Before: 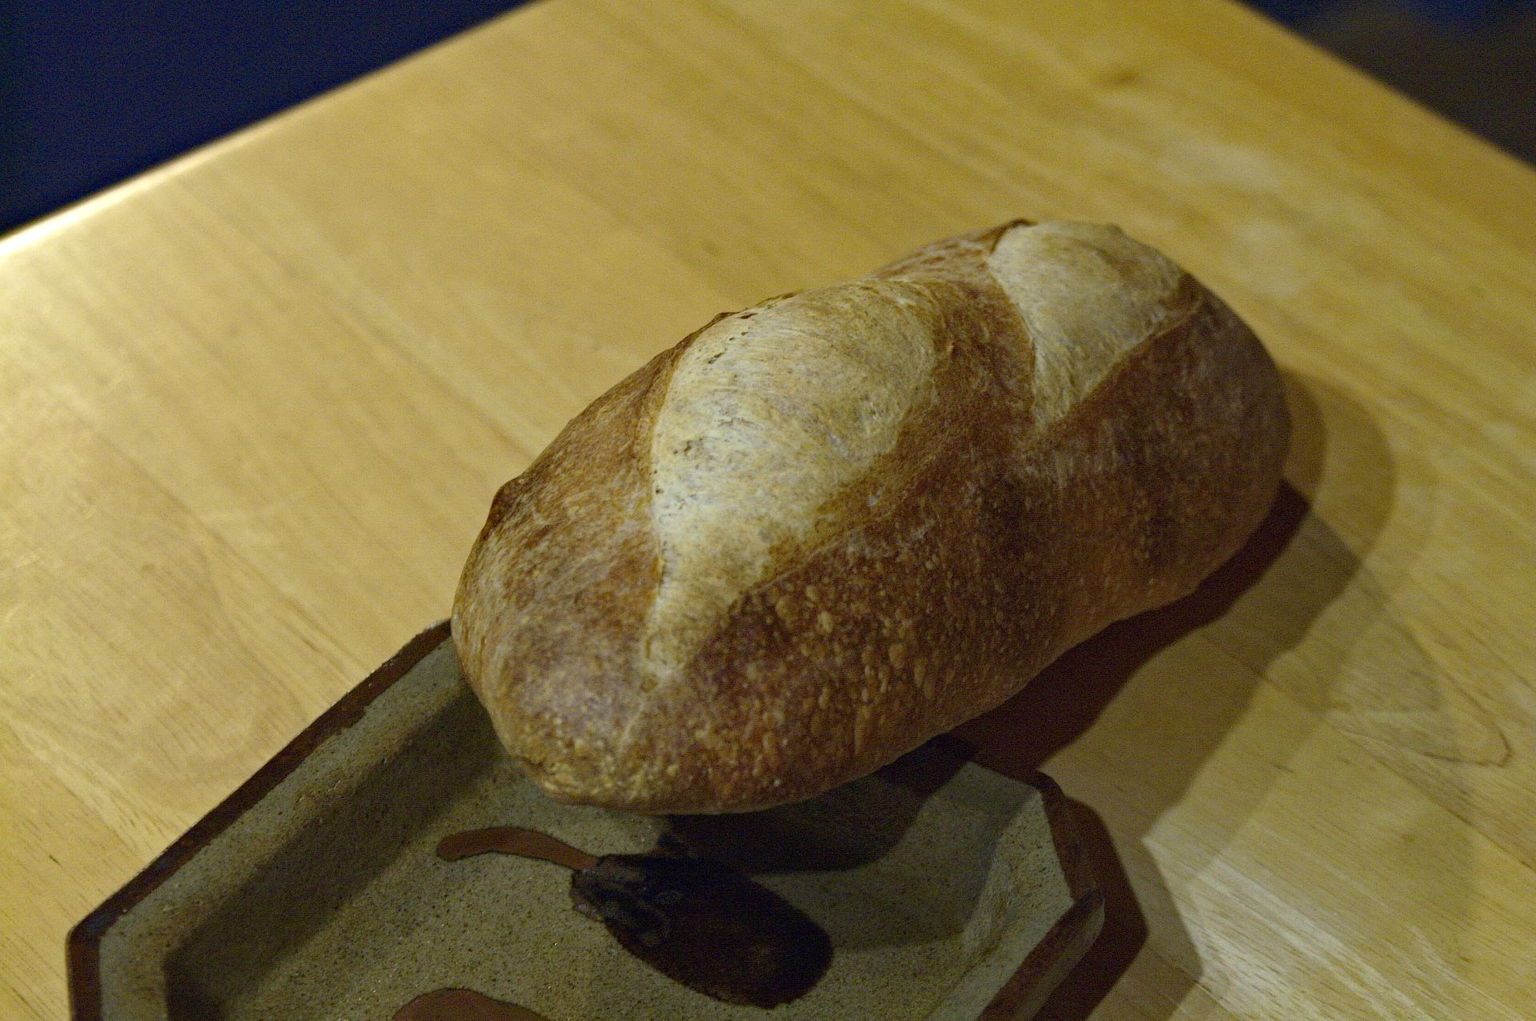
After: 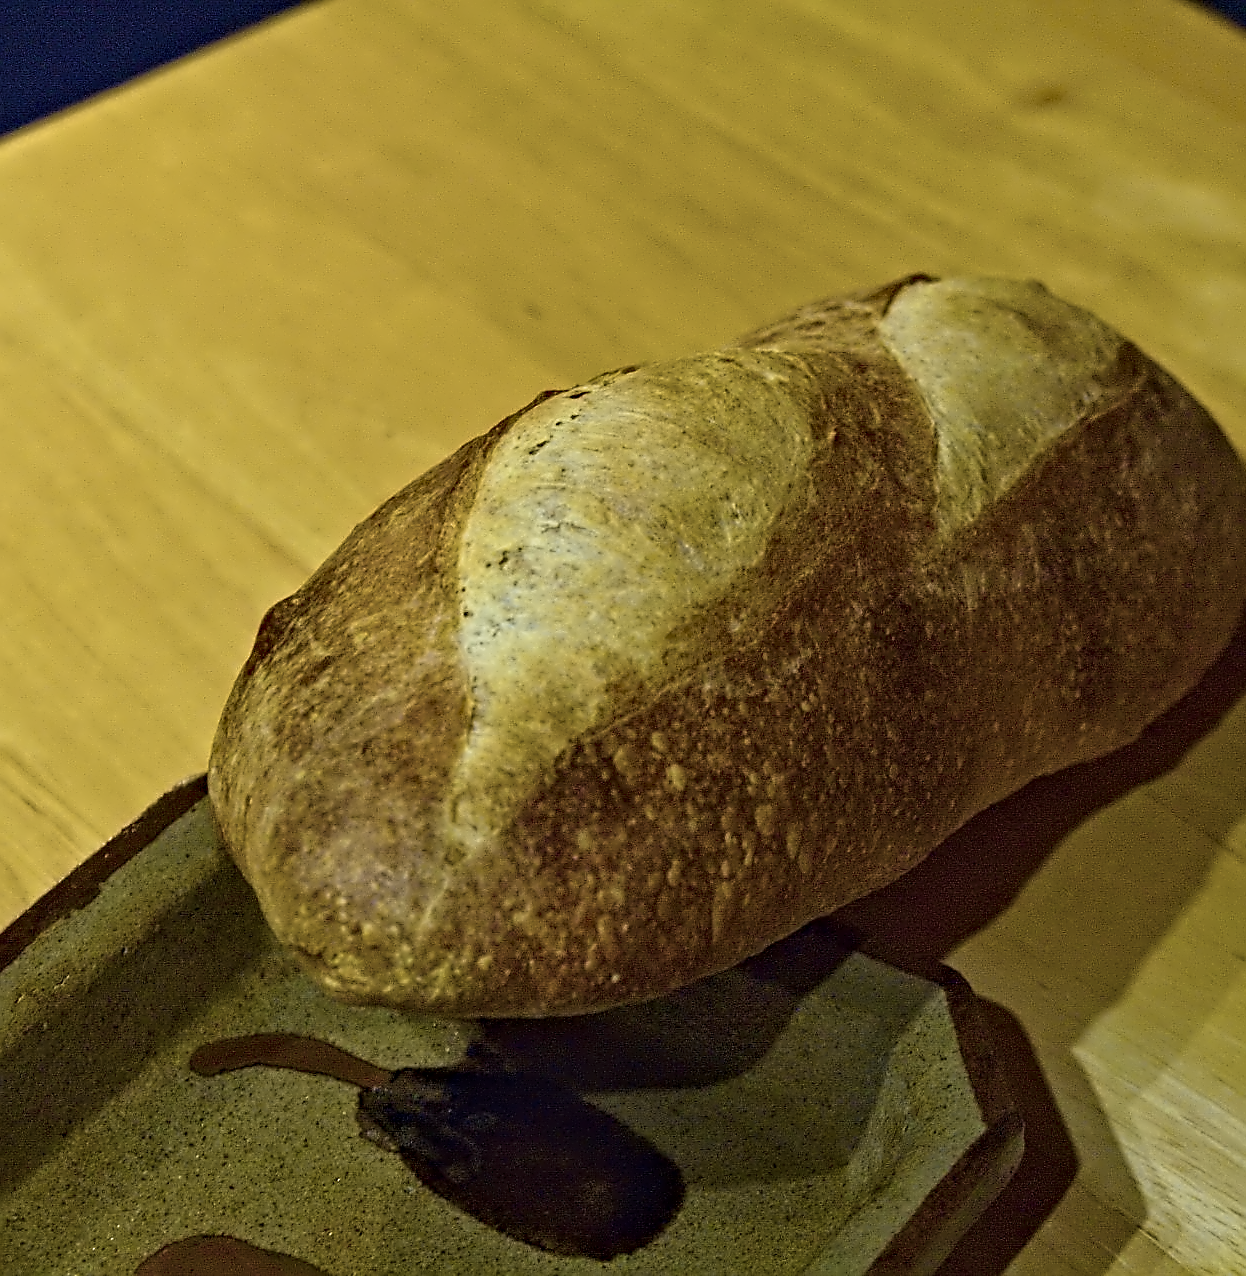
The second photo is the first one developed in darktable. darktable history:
crop and rotate: left 18.548%, right 16.519%
velvia: strength 67.59%, mid-tones bias 0.971
sharpen: on, module defaults
contrast equalizer: y [[0.5, 0.542, 0.583, 0.625, 0.667, 0.708], [0.5 ×6], [0.5 ×6], [0, 0.033, 0.067, 0.1, 0.133, 0.167], [0, 0.05, 0.1, 0.15, 0.2, 0.25]]
